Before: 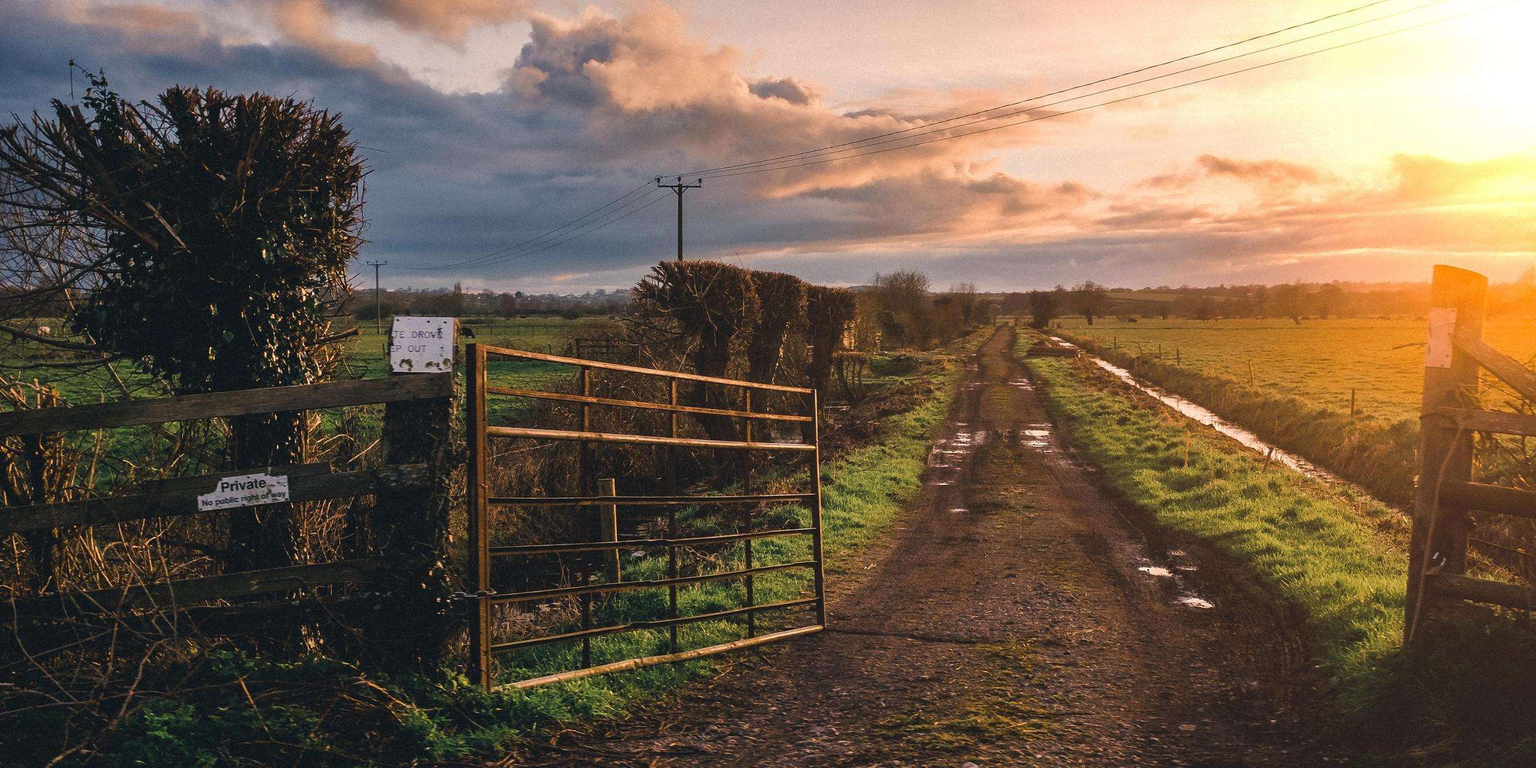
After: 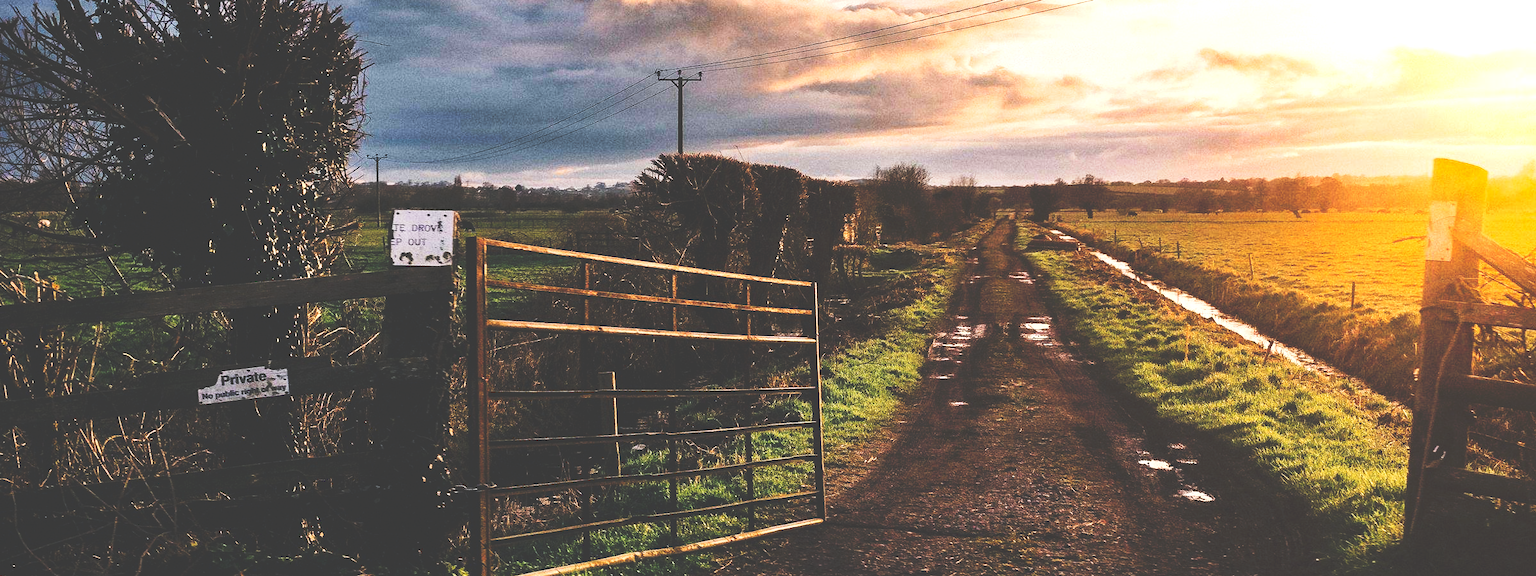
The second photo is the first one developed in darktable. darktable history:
tone equalizer: -8 EV -0.775 EV, -7 EV -0.697 EV, -6 EV -0.616 EV, -5 EV -0.424 EV, -3 EV 0.389 EV, -2 EV 0.6 EV, -1 EV 0.68 EV, +0 EV 0.725 EV, edges refinement/feathering 500, mask exposure compensation -1.57 EV, preserve details no
tone curve: curves: ch0 [(0, 0) (0.003, 0.24) (0.011, 0.24) (0.025, 0.24) (0.044, 0.244) (0.069, 0.244) (0.1, 0.252) (0.136, 0.264) (0.177, 0.274) (0.224, 0.284) (0.277, 0.313) (0.335, 0.361) (0.399, 0.415) (0.468, 0.498) (0.543, 0.595) (0.623, 0.695) (0.709, 0.793) (0.801, 0.883) (0.898, 0.942) (1, 1)], preserve colors none
crop: top 13.944%, bottom 11.008%
